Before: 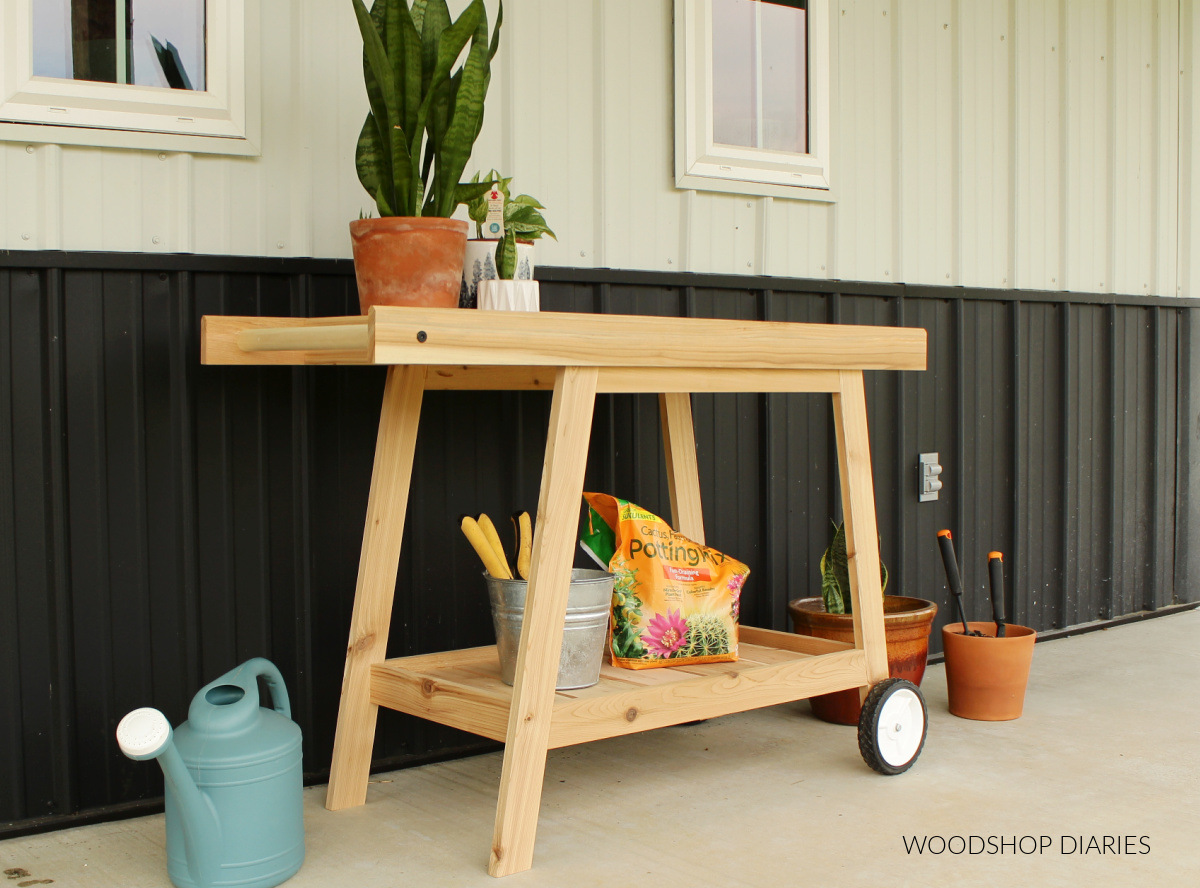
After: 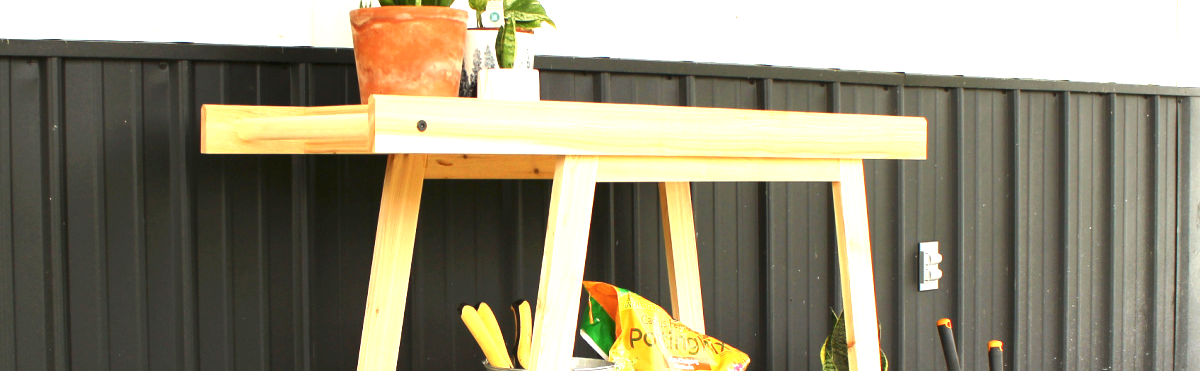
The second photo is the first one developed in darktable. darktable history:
crop and rotate: top 23.84%, bottom 34.294%
exposure: black level correction 0, exposure 1.5 EV, compensate exposure bias true, compensate highlight preservation false
